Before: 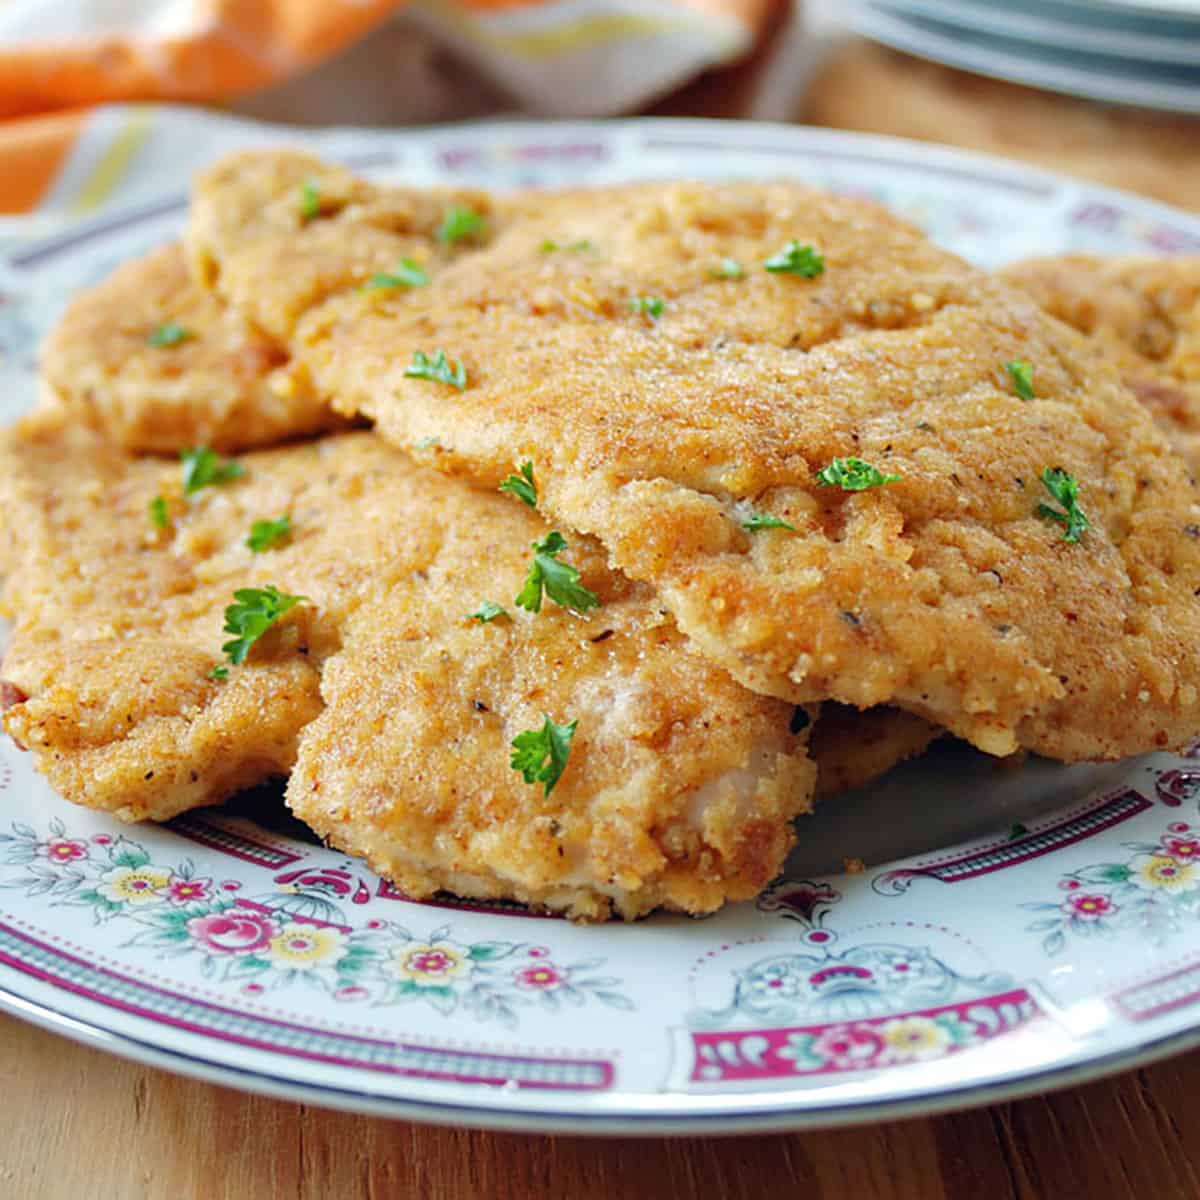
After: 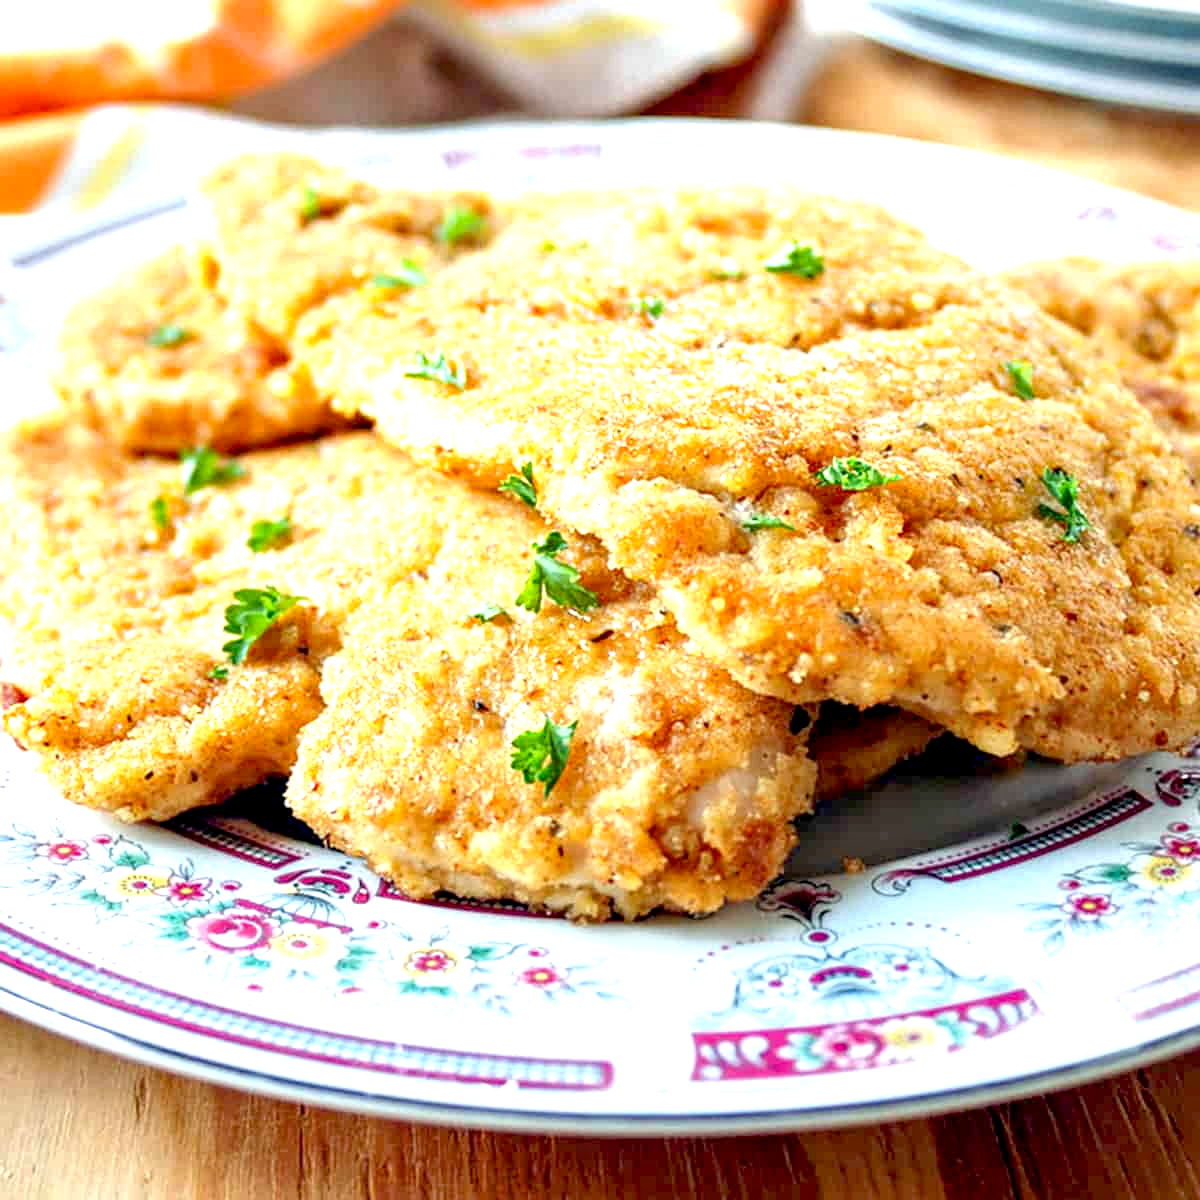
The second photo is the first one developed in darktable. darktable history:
local contrast: detail 130%
exposure: black level correction 0.01, exposure 1 EV, compensate exposure bias true, compensate highlight preservation false
